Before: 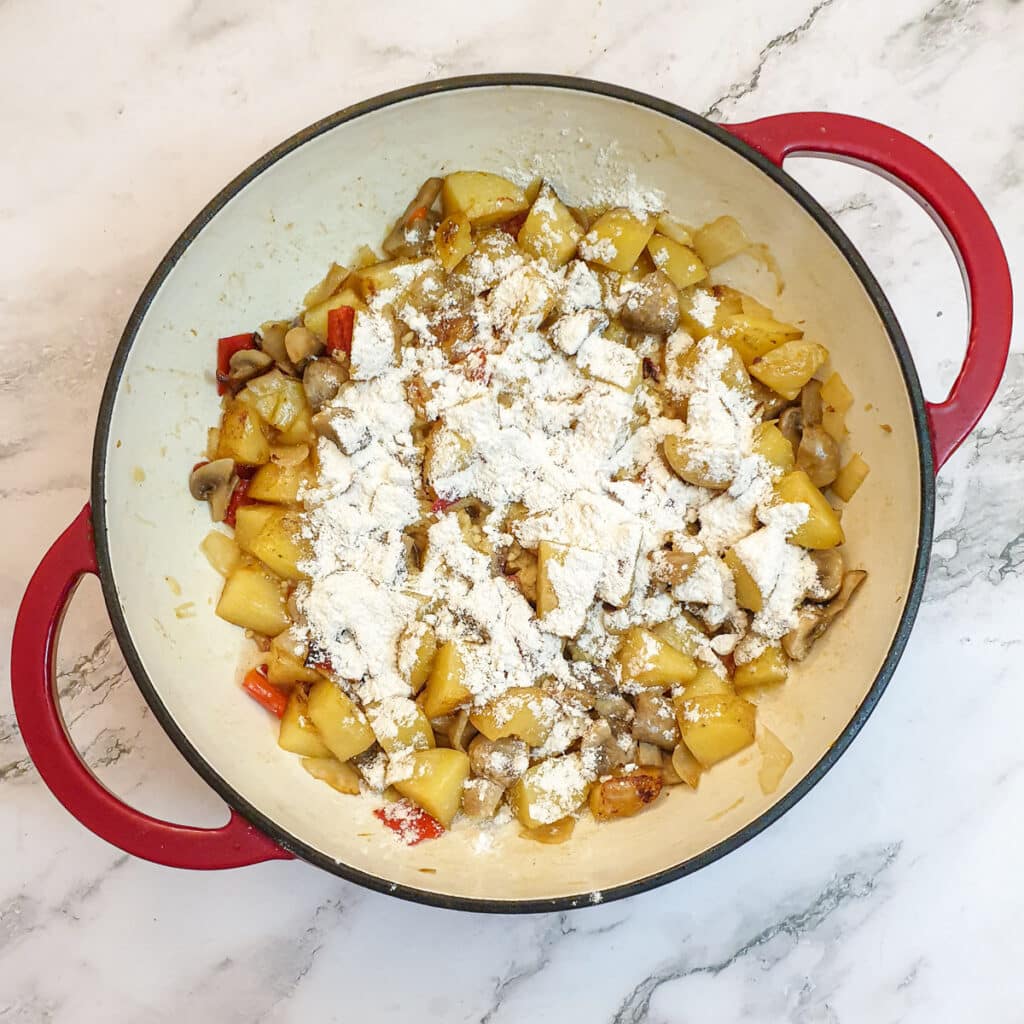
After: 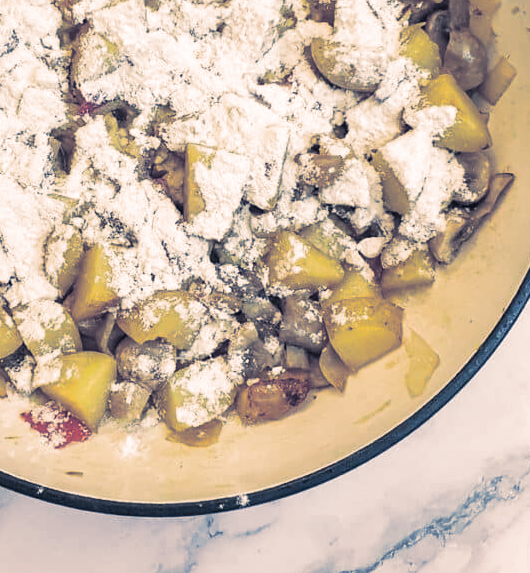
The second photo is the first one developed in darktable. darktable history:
crop: left 34.479%, top 38.822%, right 13.718%, bottom 5.172%
split-toning: shadows › hue 226.8°, shadows › saturation 0.56, highlights › hue 28.8°, balance -40, compress 0%
